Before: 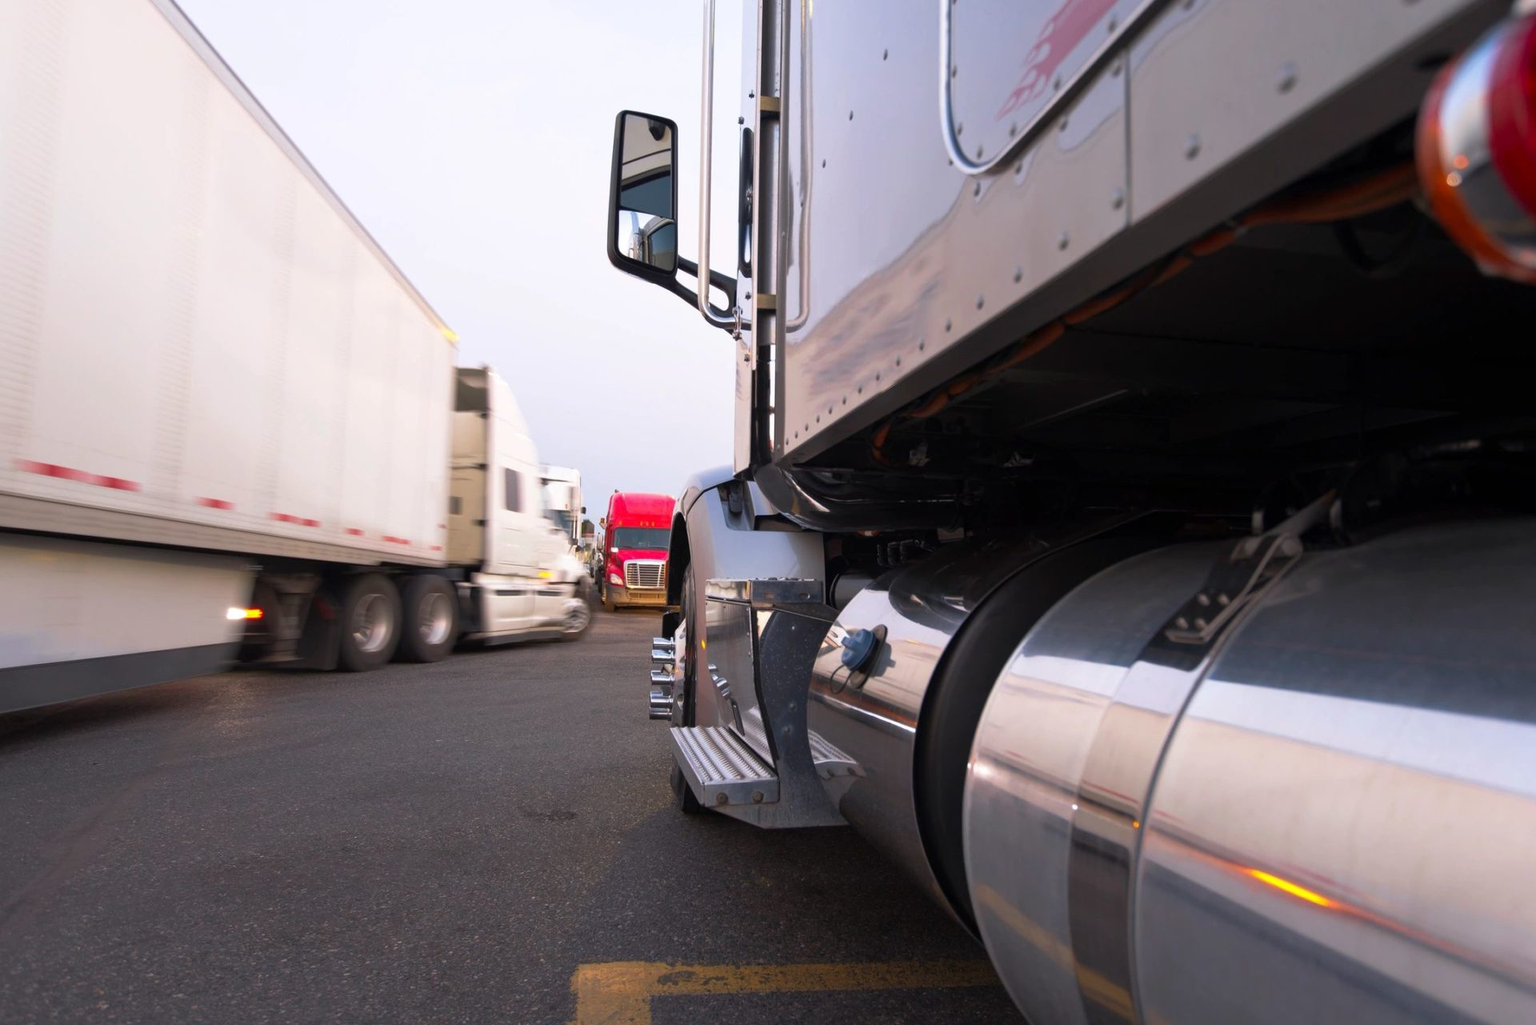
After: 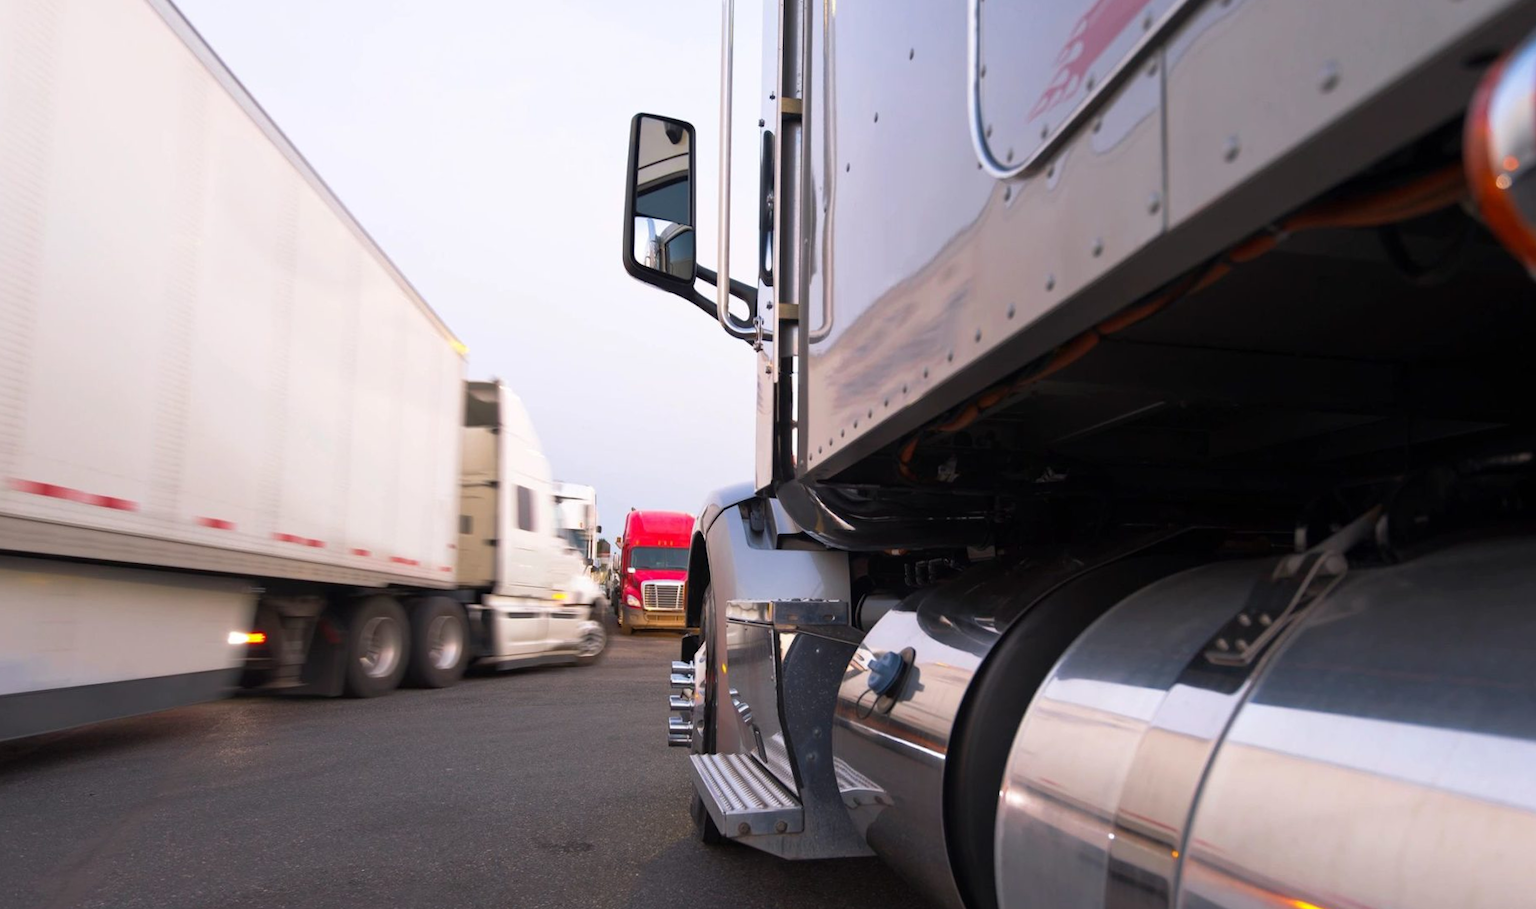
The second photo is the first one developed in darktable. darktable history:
exposure: compensate highlight preservation false
crop and rotate: angle 0.2°, left 0.275%, right 3.127%, bottom 14.18%
